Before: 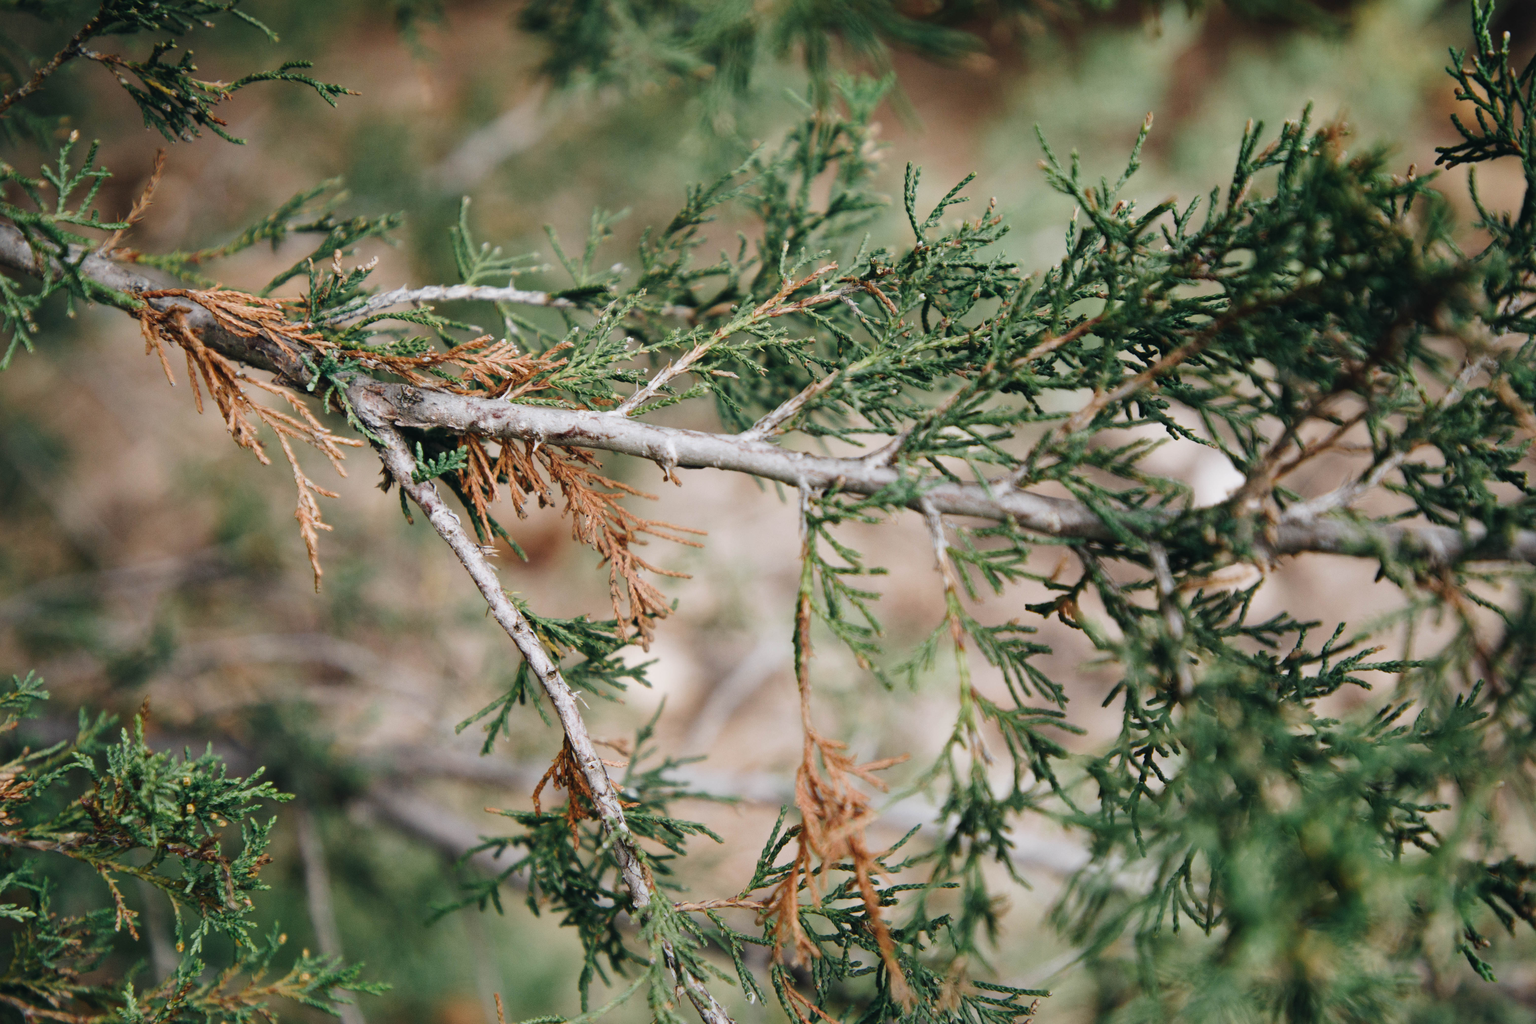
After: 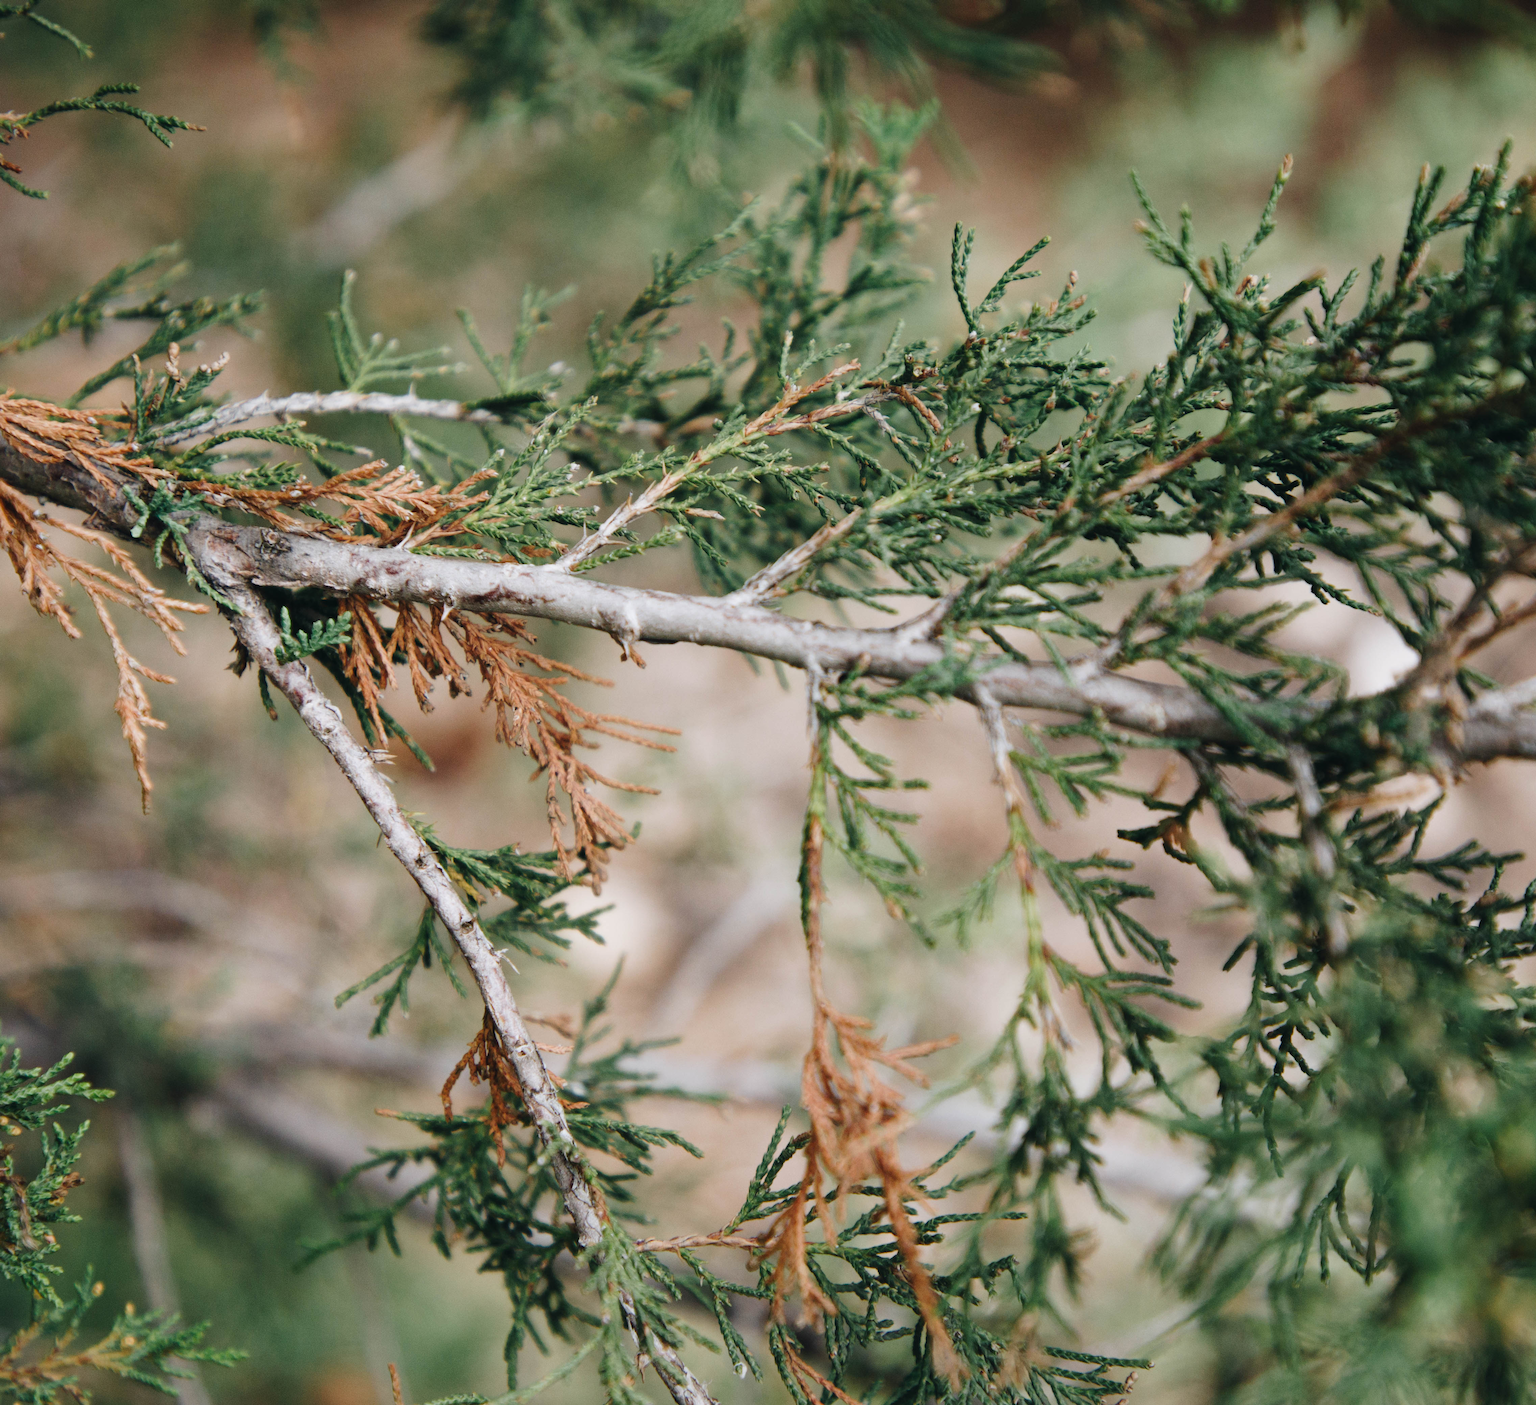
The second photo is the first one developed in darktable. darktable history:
crop: left 13.772%, right 13.375%
